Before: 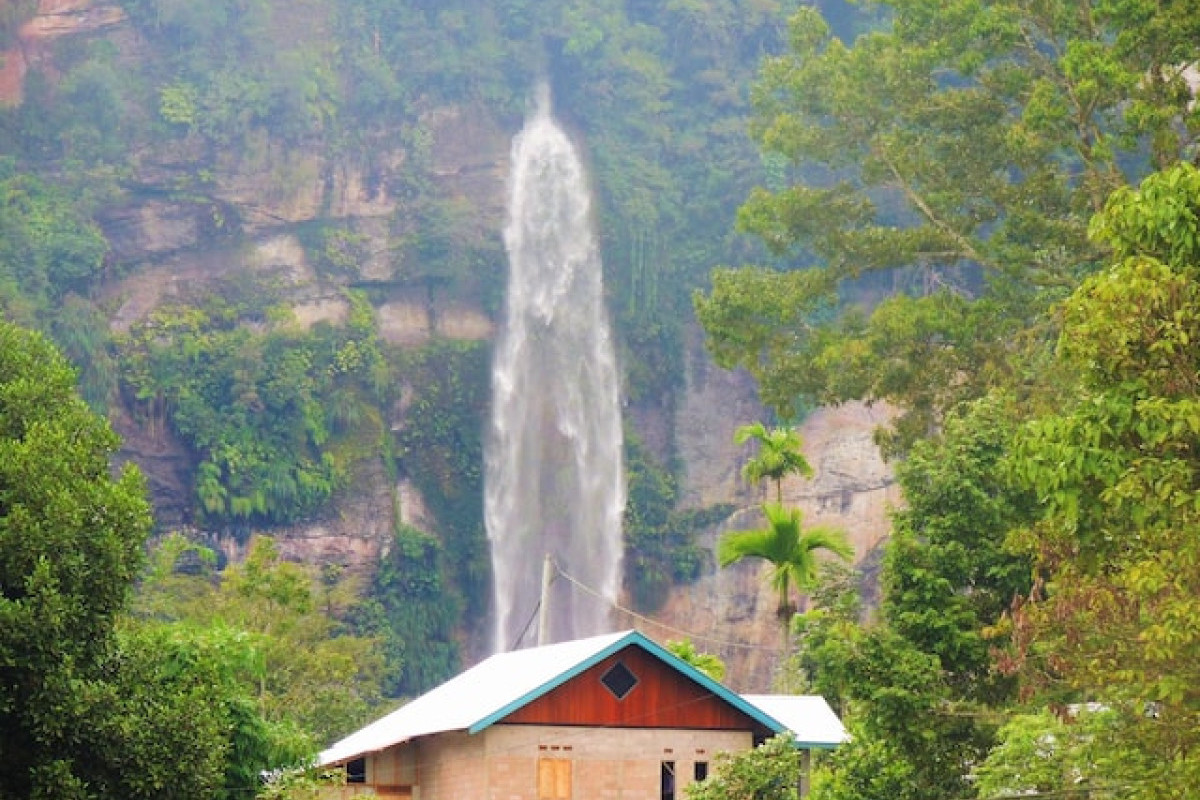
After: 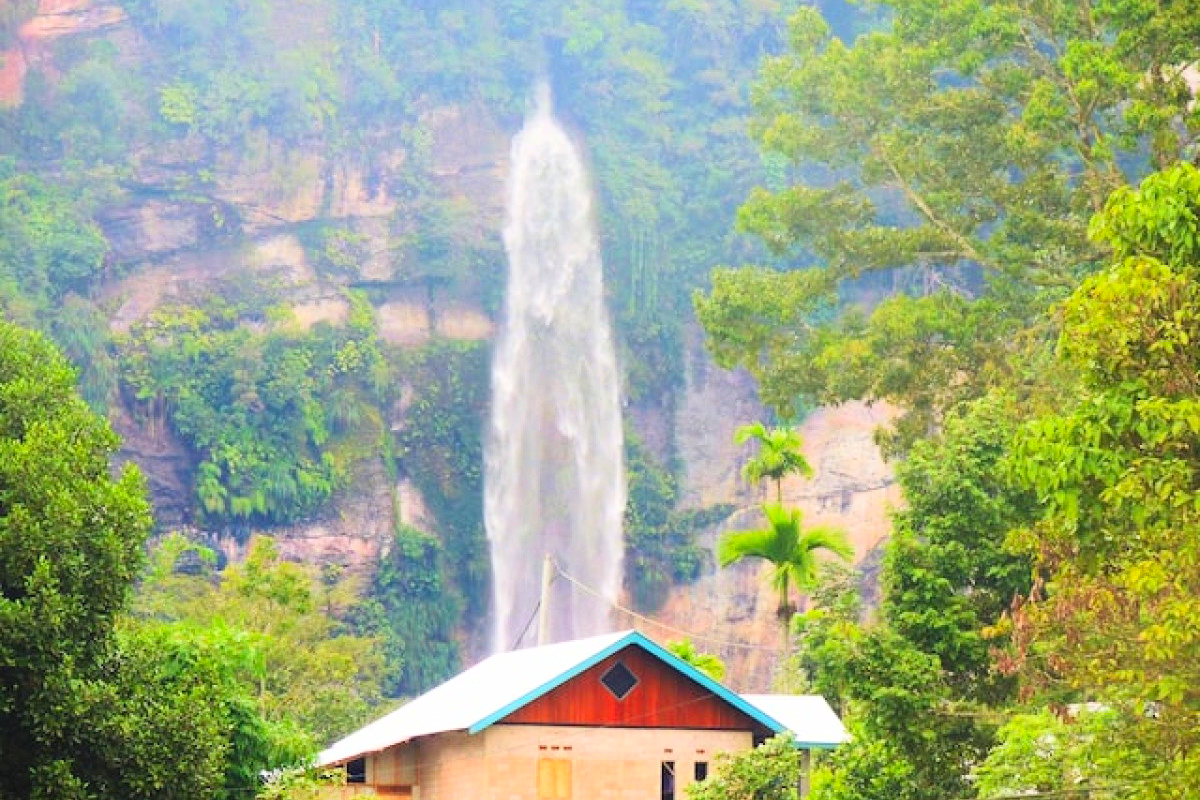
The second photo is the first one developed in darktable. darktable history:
contrast brightness saturation: contrast 0.242, brightness 0.249, saturation 0.389
